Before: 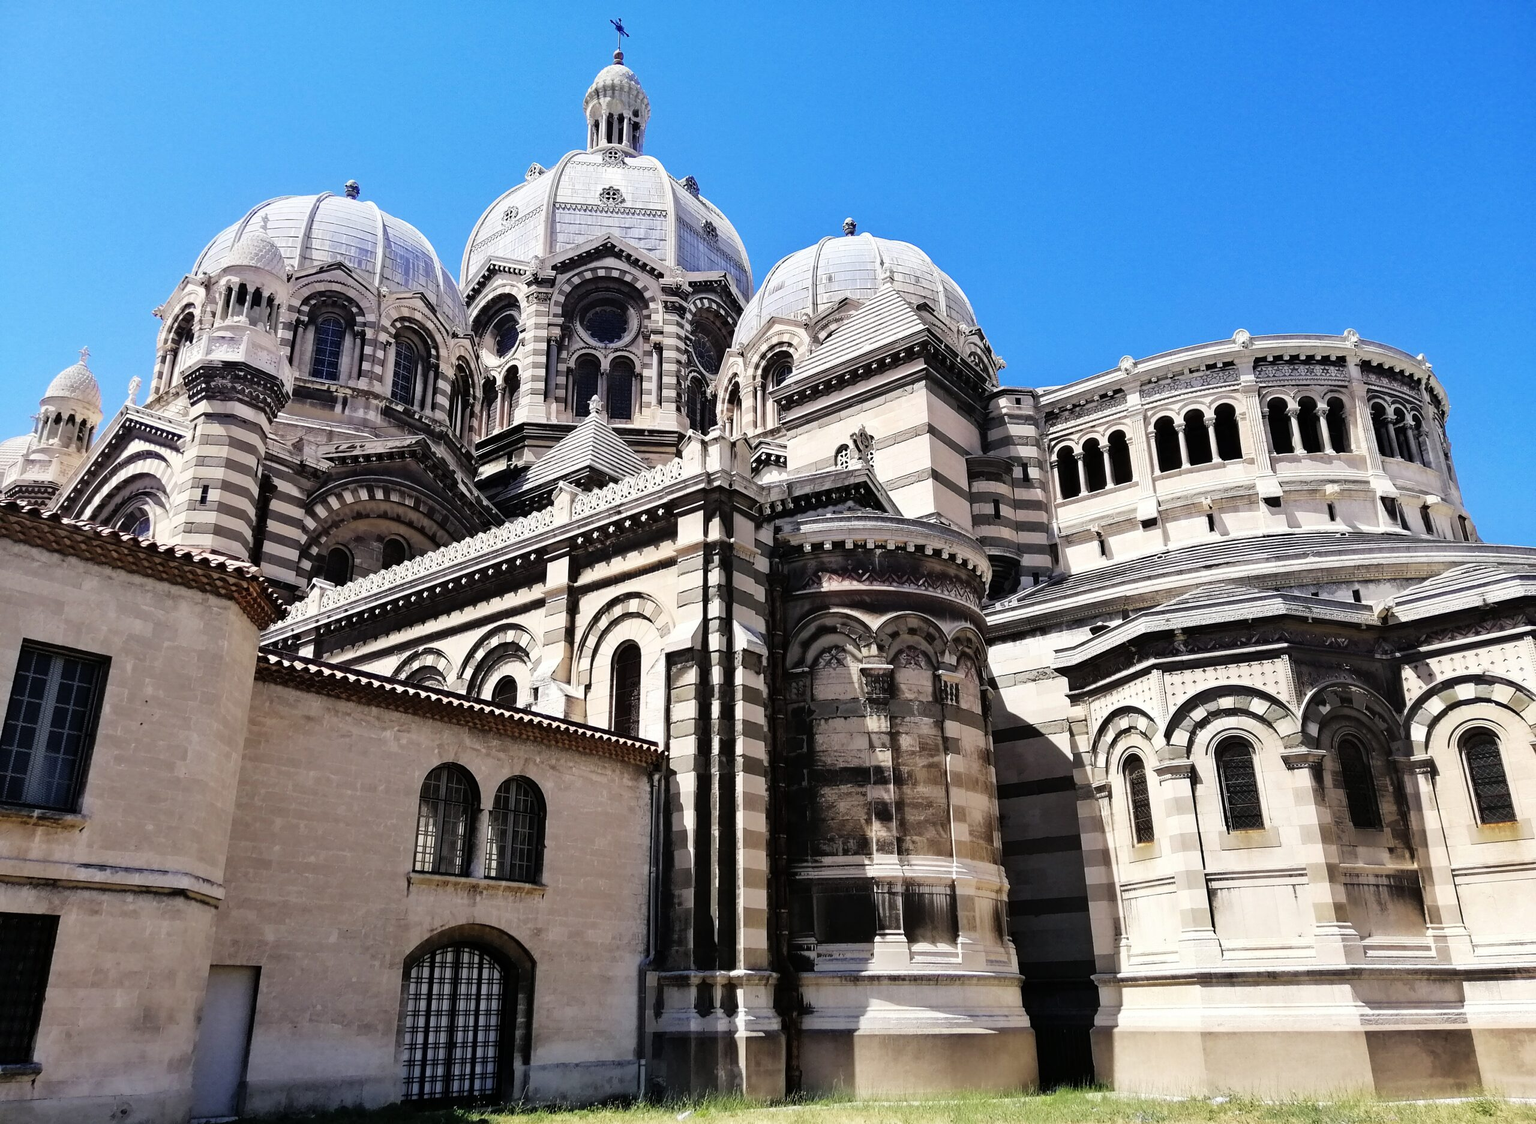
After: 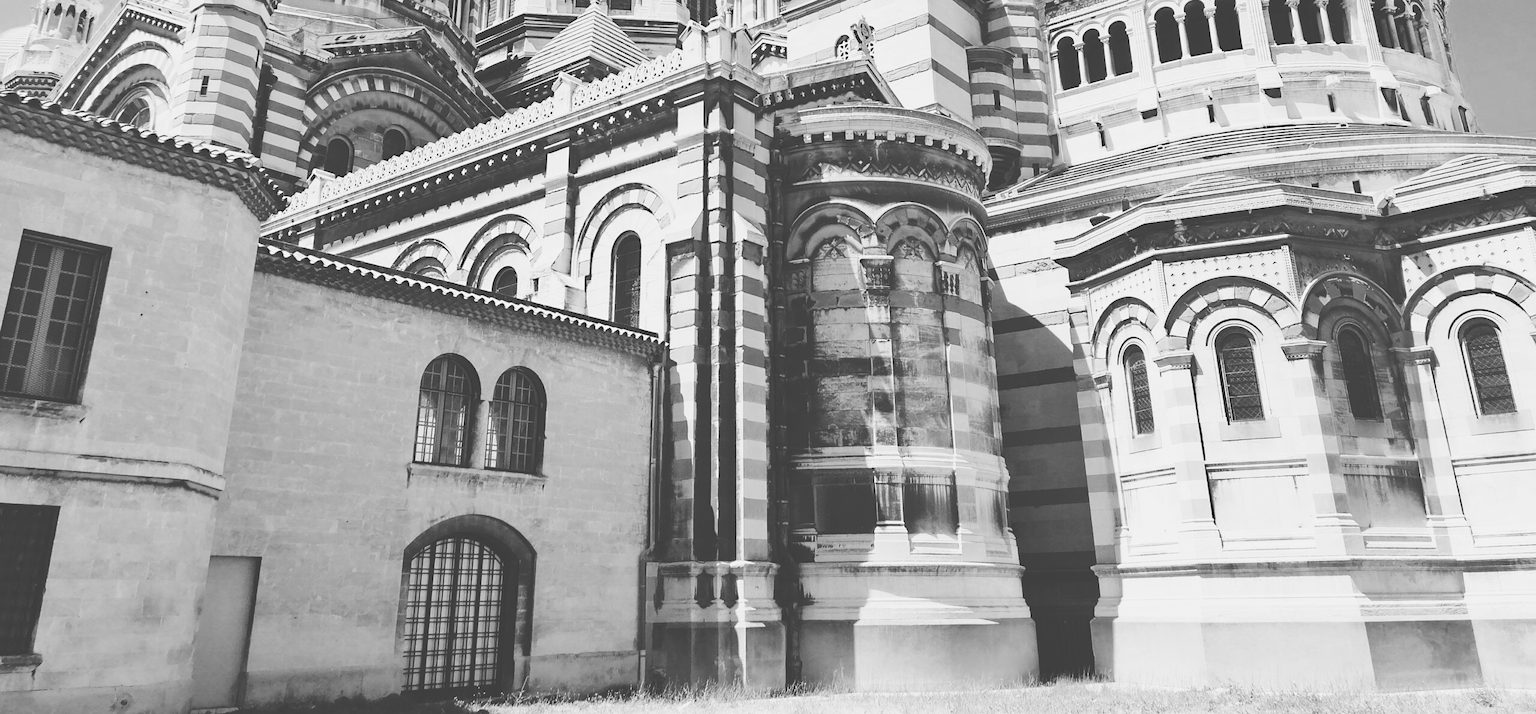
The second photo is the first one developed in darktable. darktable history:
crop and rotate: top 36.435%
sharpen: radius 5.325, amount 0.312, threshold 26.433
exposure: black level correction -0.023, exposure 1.397 EV, compensate highlight preservation false
filmic rgb: black relative exposure -7.15 EV, white relative exposure 5.36 EV, hardness 3.02, color science v6 (2022)
monochrome: a 16.01, b -2.65, highlights 0.52
